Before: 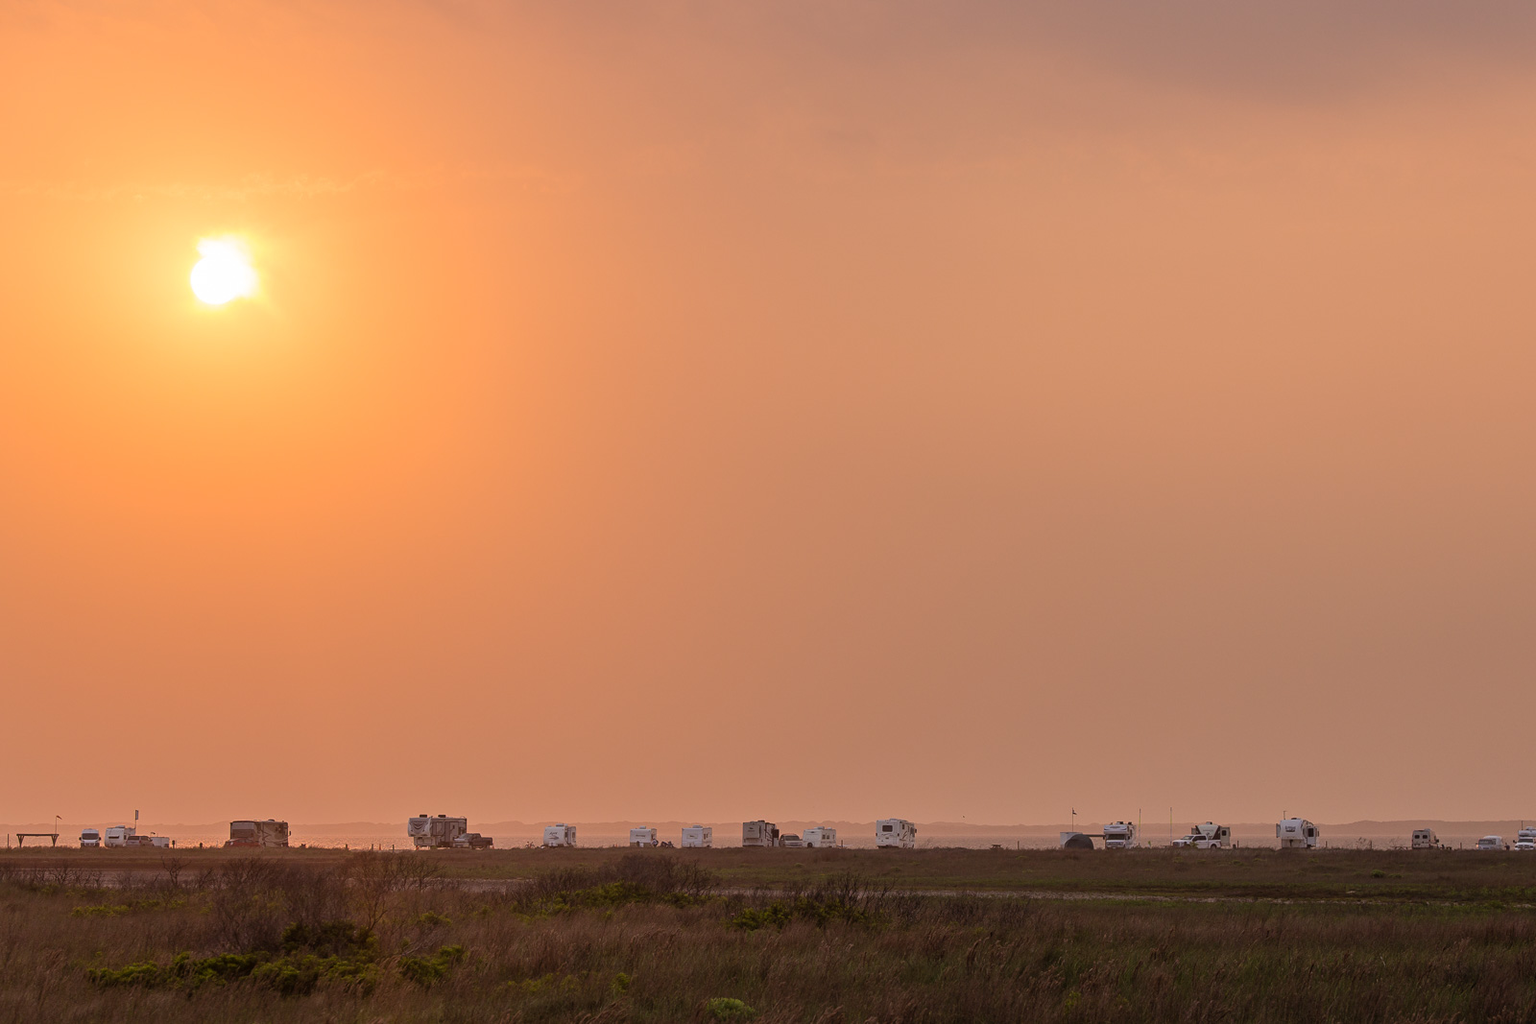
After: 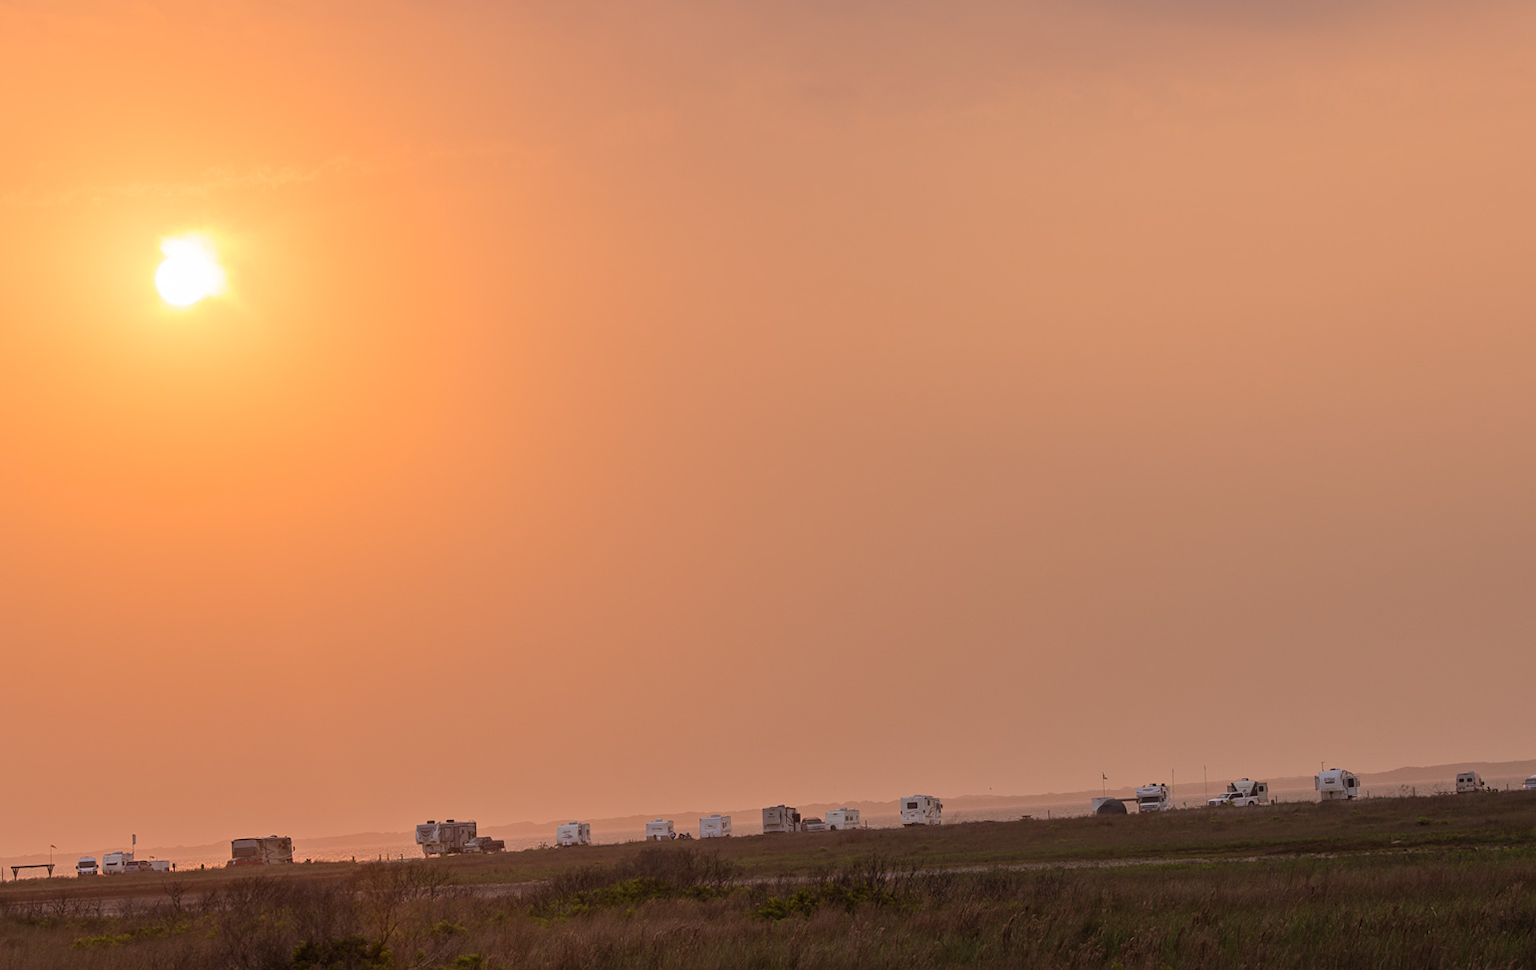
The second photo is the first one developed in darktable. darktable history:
white balance: emerald 1
rotate and perspective: rotation -3.52°, crop left 0.036, crop right 0.964, crop top 0.081, crop bottom 0.919
